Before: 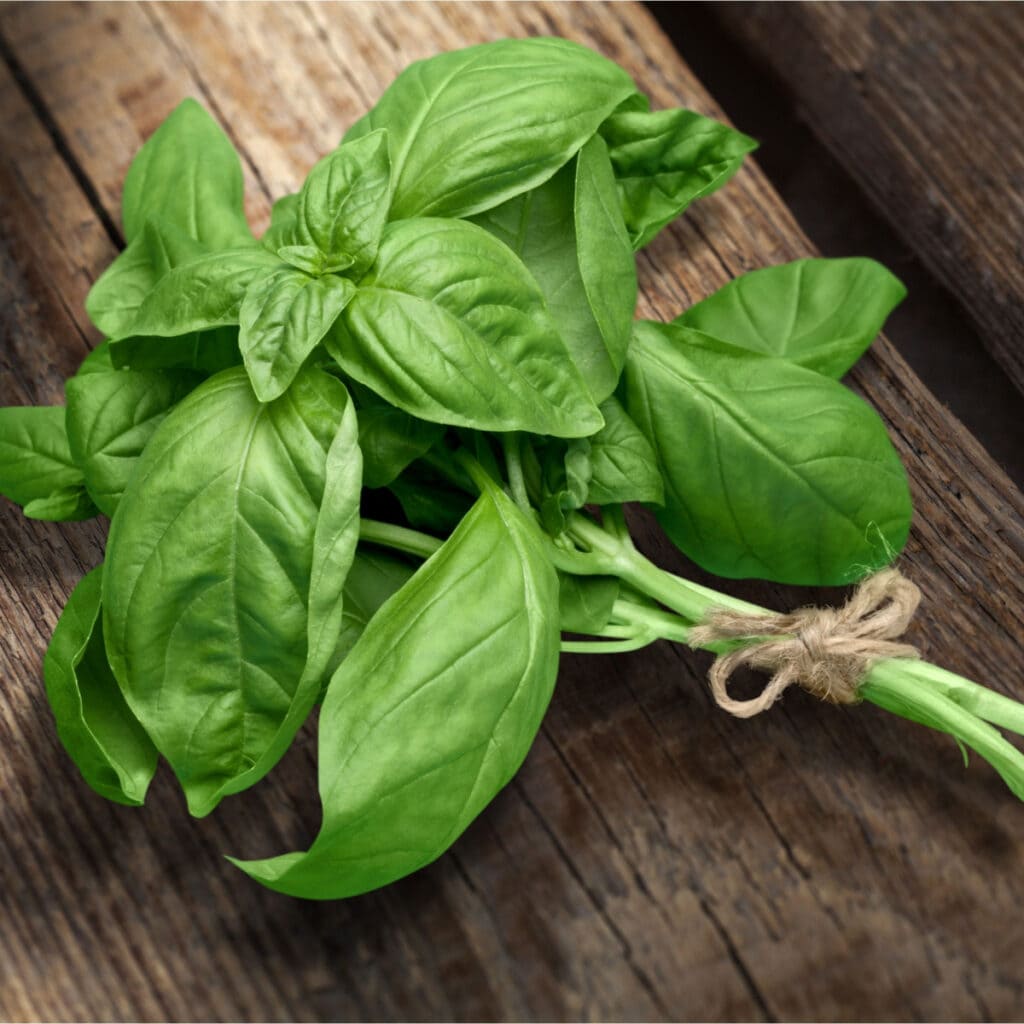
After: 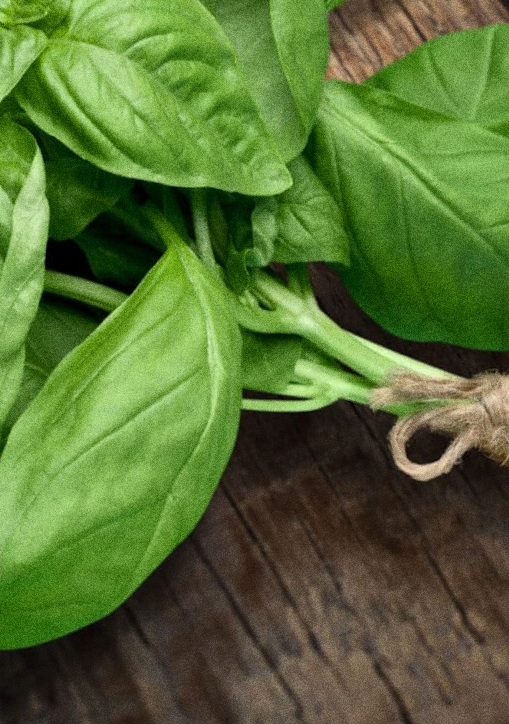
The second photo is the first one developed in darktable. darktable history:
crop: left 31.379%, top 24.658%, right 20.326%, bottom 6.628%
rotate and perspective: rotation 1.72°, automatic cropping off
grain: coarseness 0.09 ISO, strength 40%
